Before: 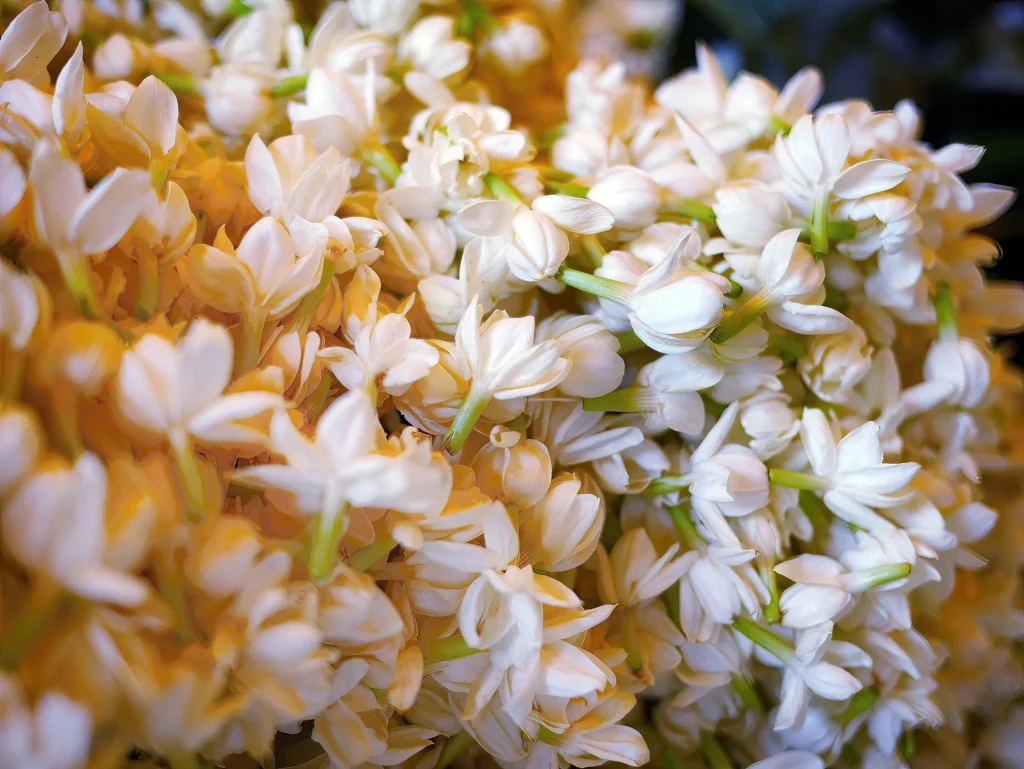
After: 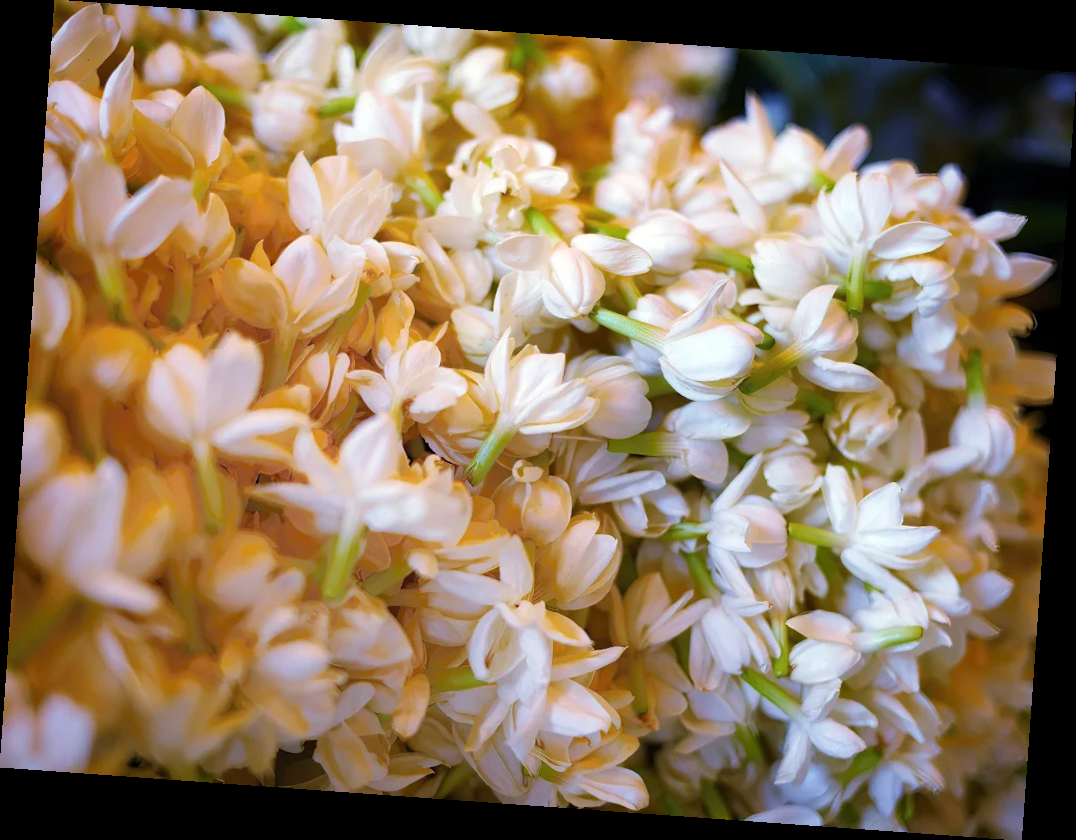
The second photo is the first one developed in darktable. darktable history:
rotate and perspective: rotation 4.1°, automatic cropping off
velvia: on, module defaults
